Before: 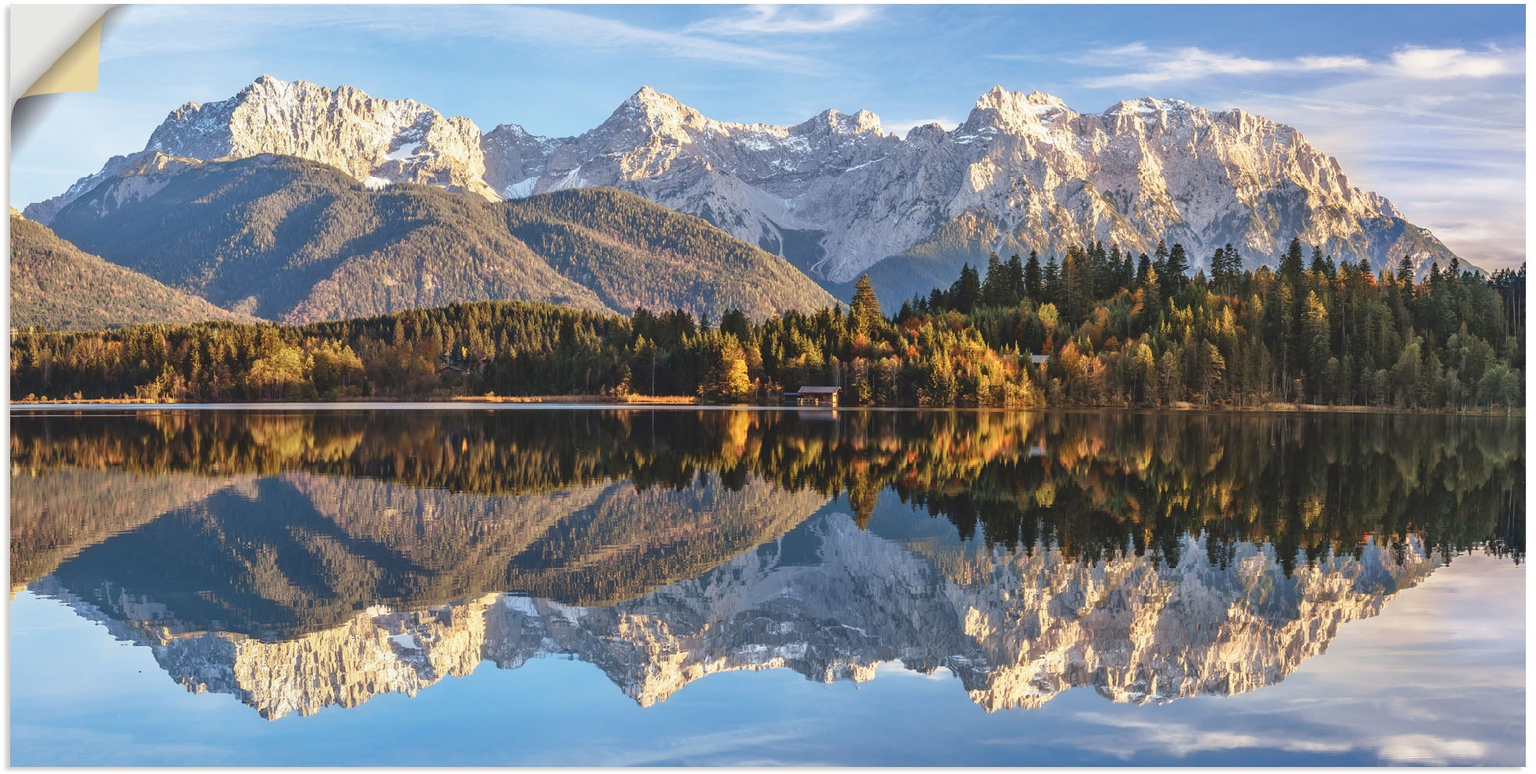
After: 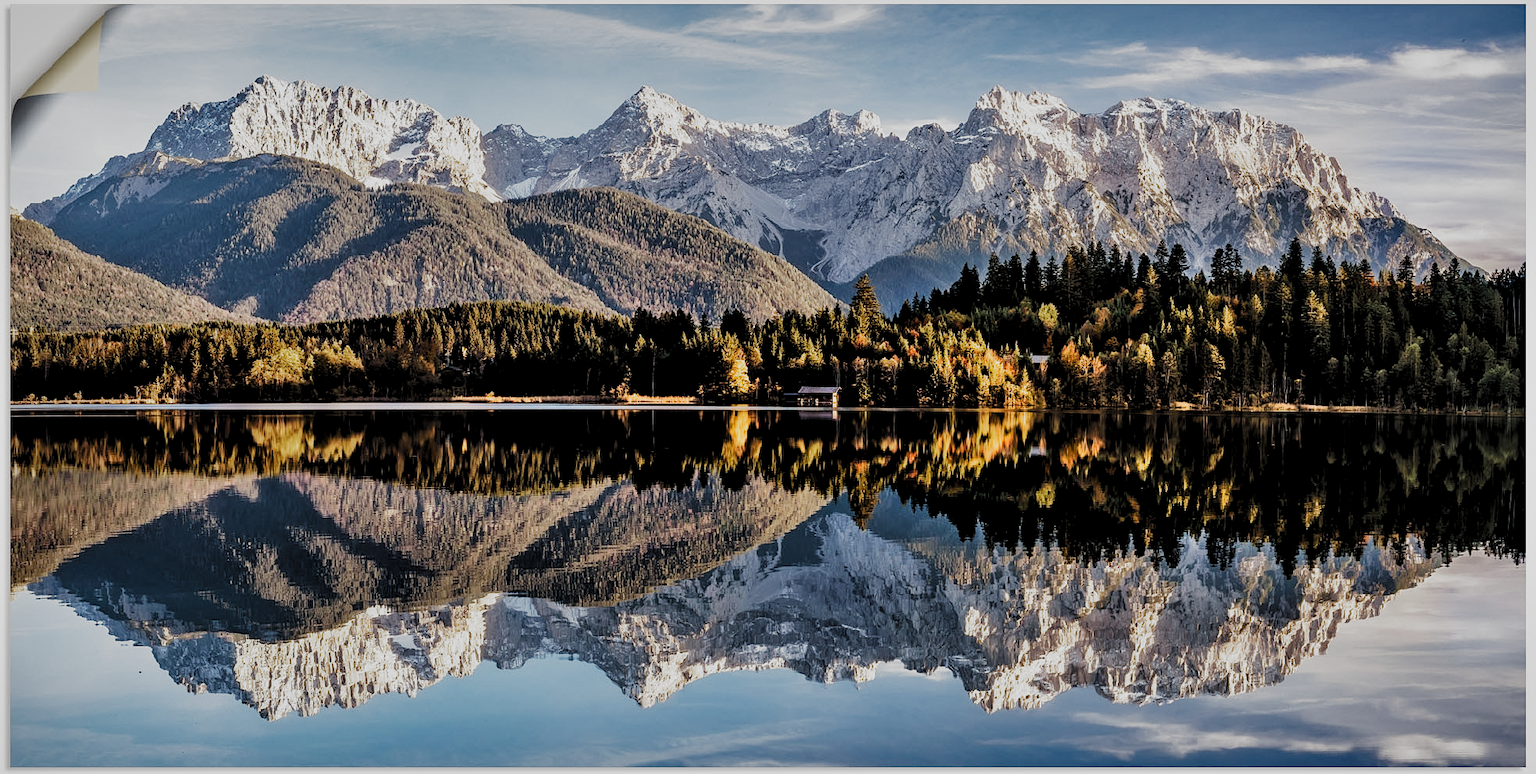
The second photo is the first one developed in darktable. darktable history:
shadows and highlights: low approximation 0.01, soften with gaussian
sharpen: radius 1.316, amount 0.298, threshold 0.097
filmic rgb: black relative exposure -5.09 EV, white relative exposure 3.97 EV, threshold 5.96 EV, hardness 2.9, contrast 1.298, highlights saturation mix -29.07%, add noise in highlights 0, preserve chrominance no, color science v3 (2019), use custom middle-gray values true, iterations of high-quality reconstruction 0, contrast in highlights soft, enable highlight reconstruction true
levels: levels [0.116, 0.574, 1]
